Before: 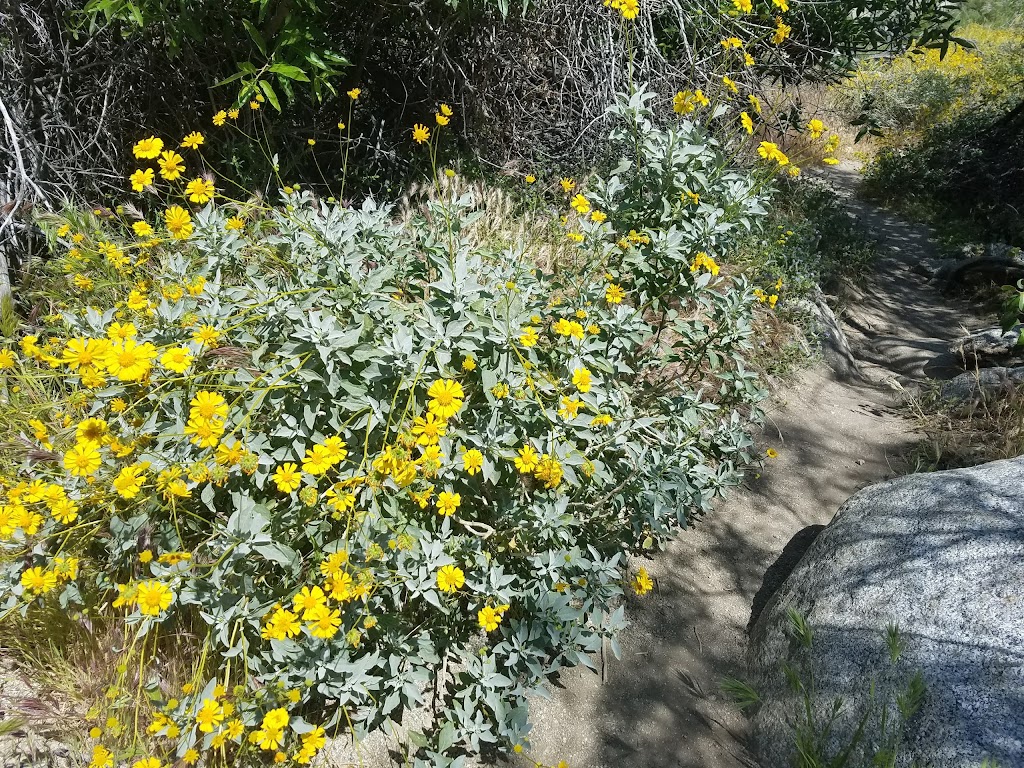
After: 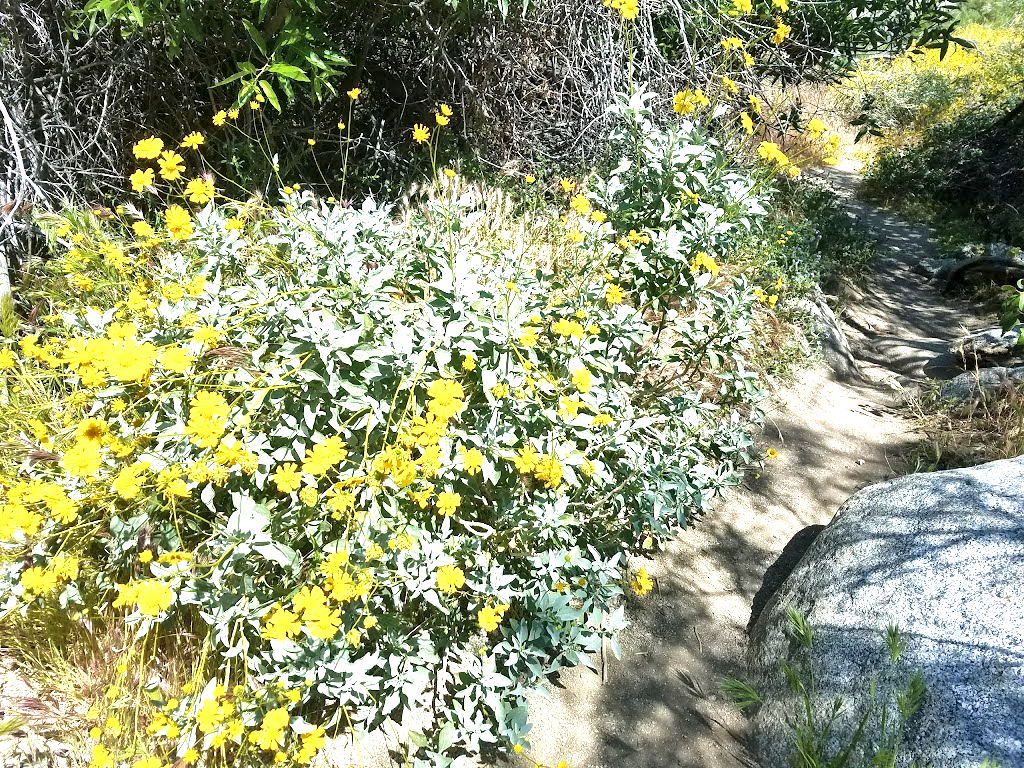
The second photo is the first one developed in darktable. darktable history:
exposure: exposure 1.056 EV, compensate exposure bias true, compensate highlight preservation false
velvia: on, module defaults
local contrast: mode bilateral grid, contrast 49, coarseness 50, detail 150%, midtone range 0.2
